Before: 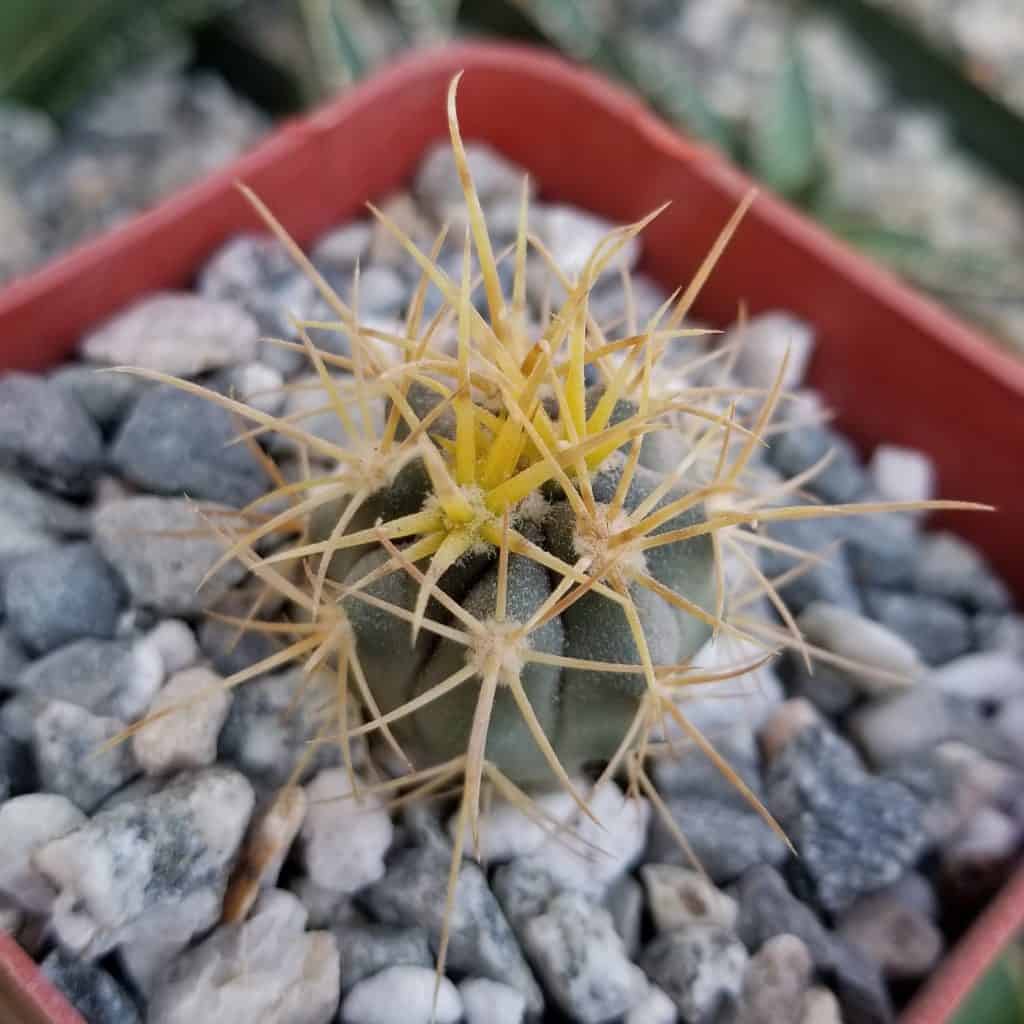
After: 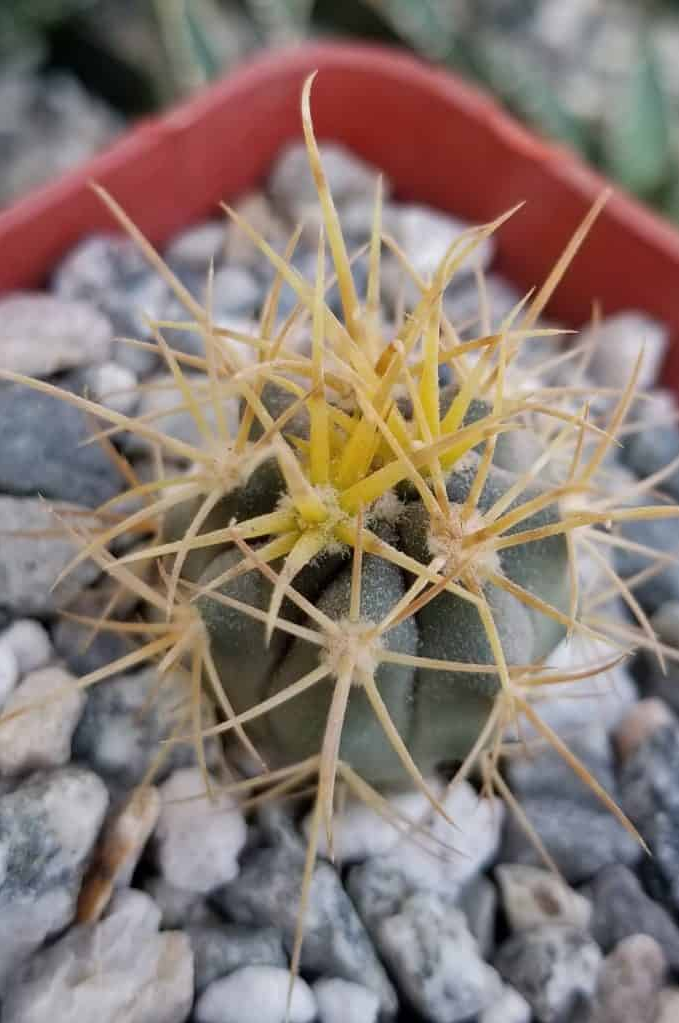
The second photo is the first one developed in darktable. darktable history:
crop and rotate: left 14.317%, right 19.278%
